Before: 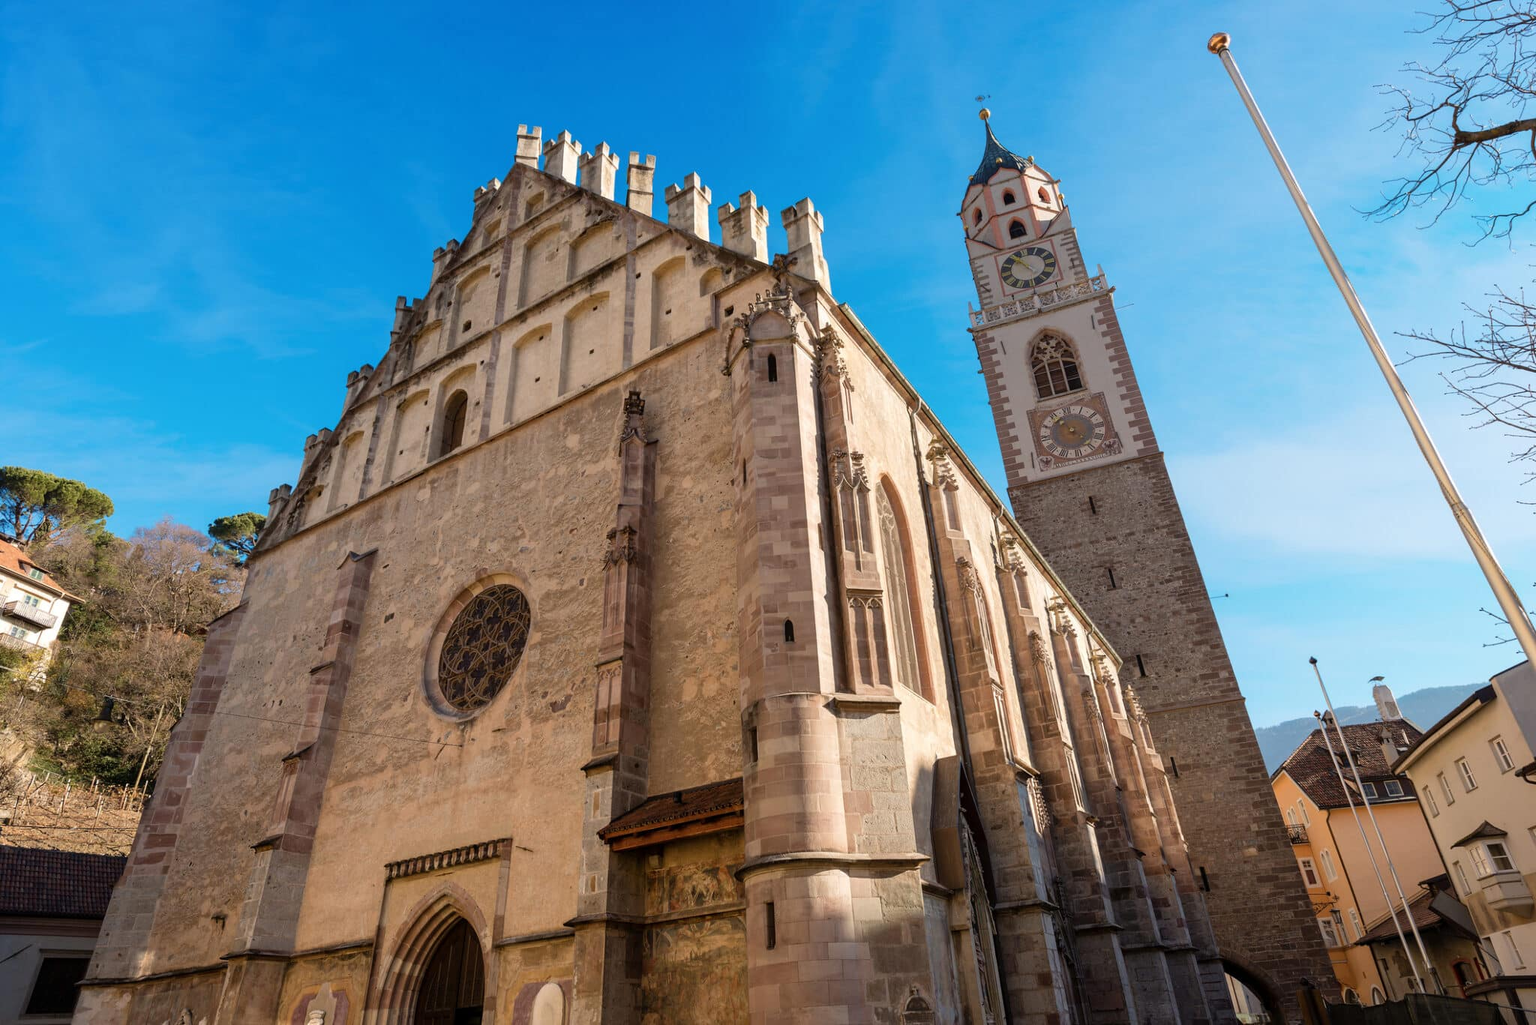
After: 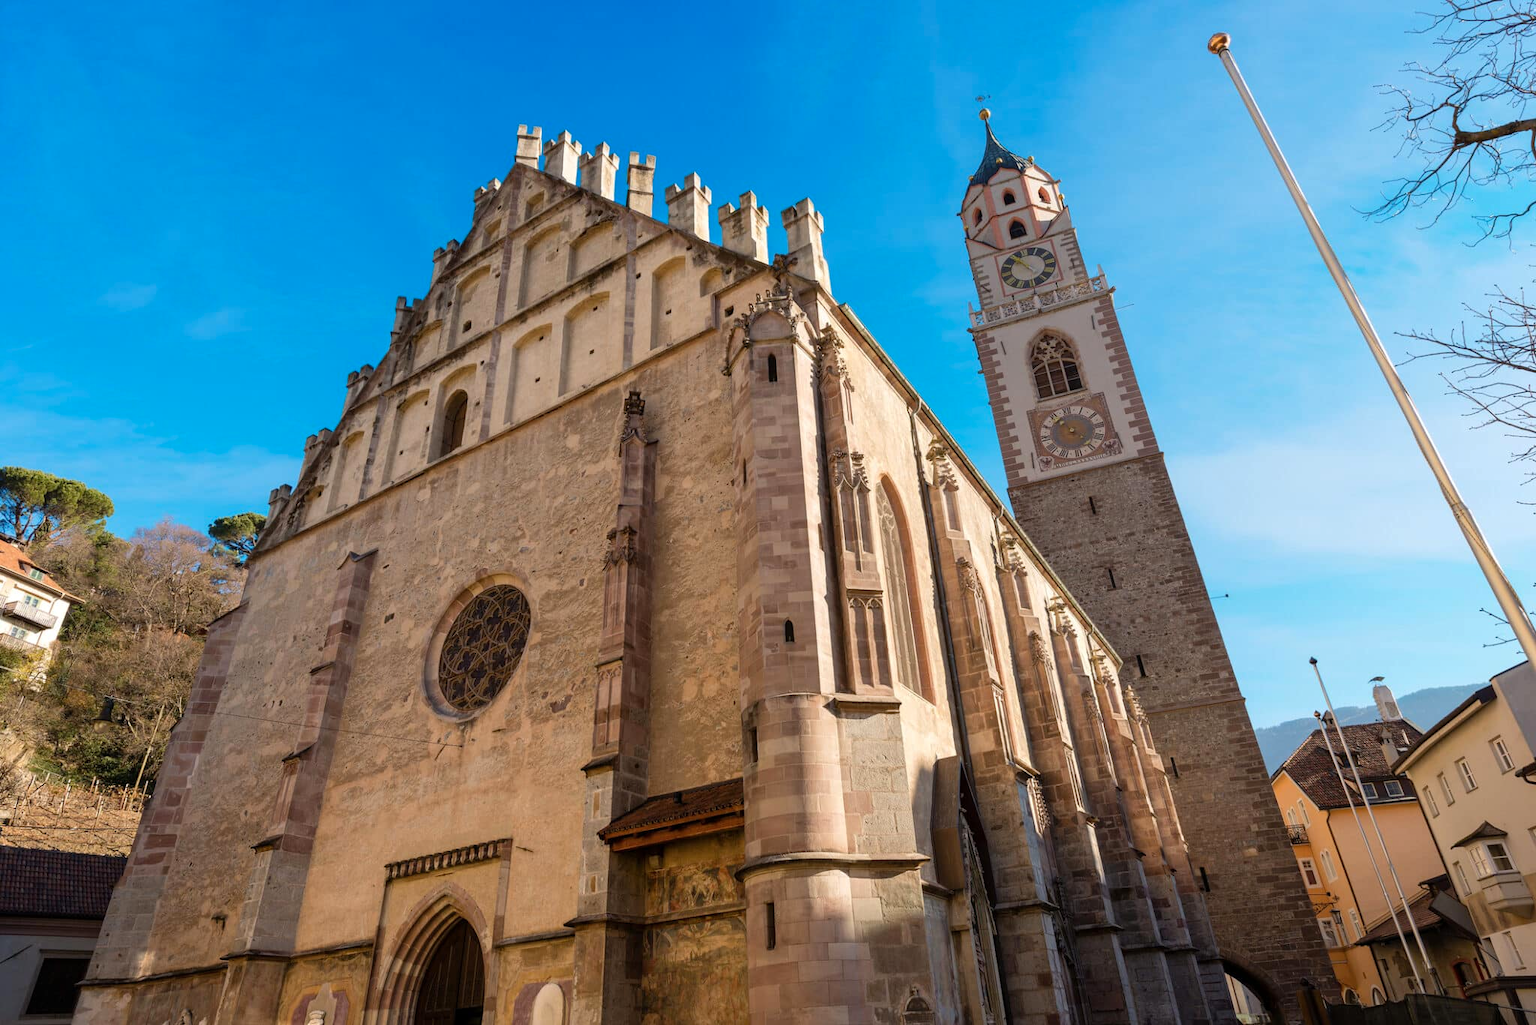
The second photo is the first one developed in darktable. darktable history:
color balance rgb: perceptual saturation grading › global saturation 0.708%, global vibrance 20%
tone equalizer: edges refinement/feathering 500, mask exposure compensation -1.57 EV, preserve details no
